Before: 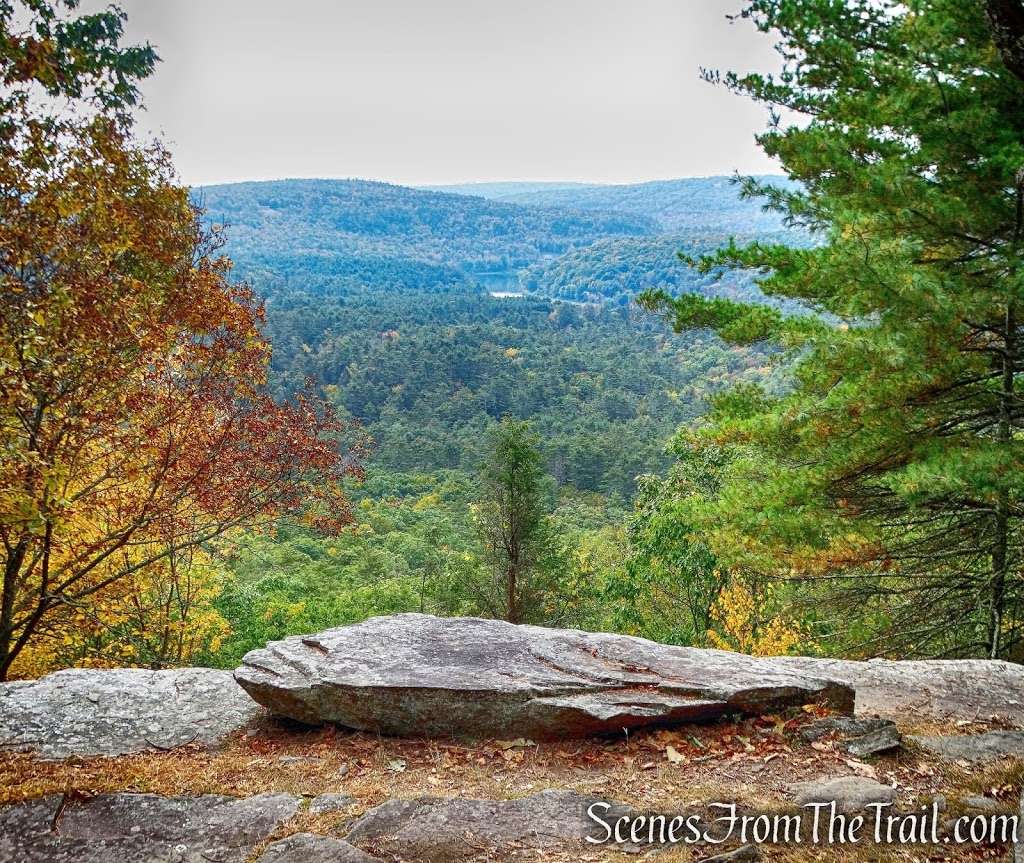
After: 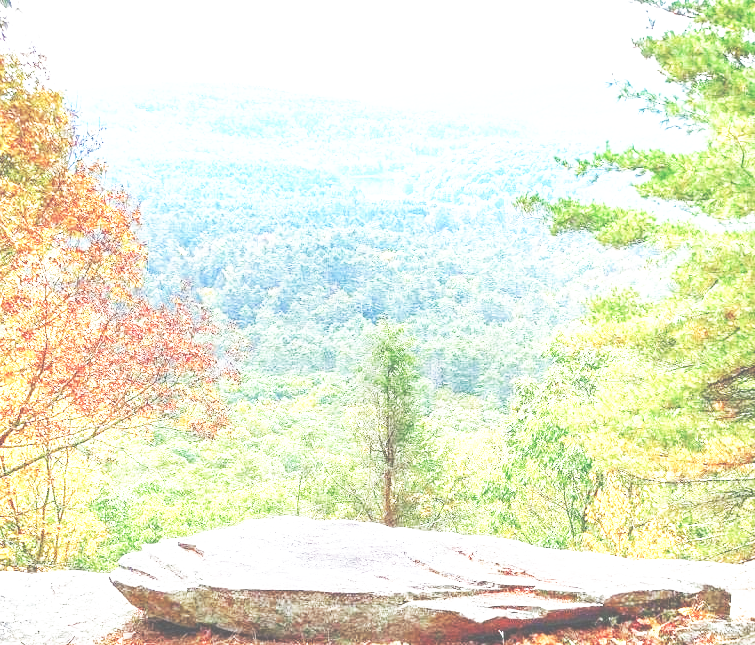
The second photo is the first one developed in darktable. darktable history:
exposure: black level correction -0.023, exposure 1.395 EV, compensate exposure bias true, compensate highlight preservation false
crop and rotate: left 12.154%, top 11.397%, right 14.053%, bottom 13.792%
base curve: curves: ch0 [(0, 0) (0.007, 0.004) (0.027, 0.03) (0.046, 0.07) (0.207, 0.54) (0.442, 0.872) (0.673, 0.972) (1, 1)], preserve colors none
